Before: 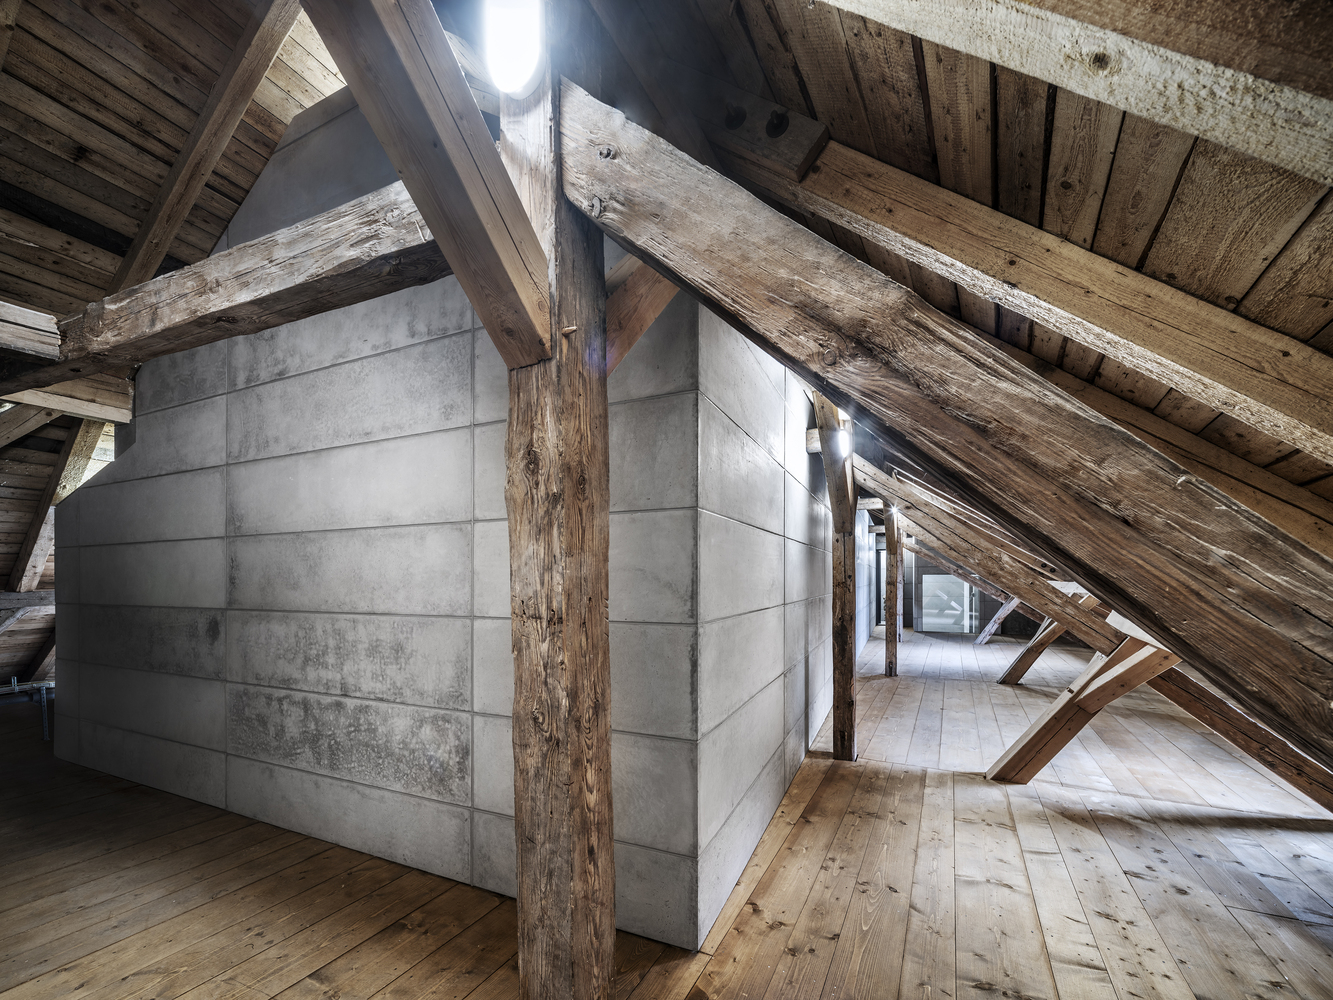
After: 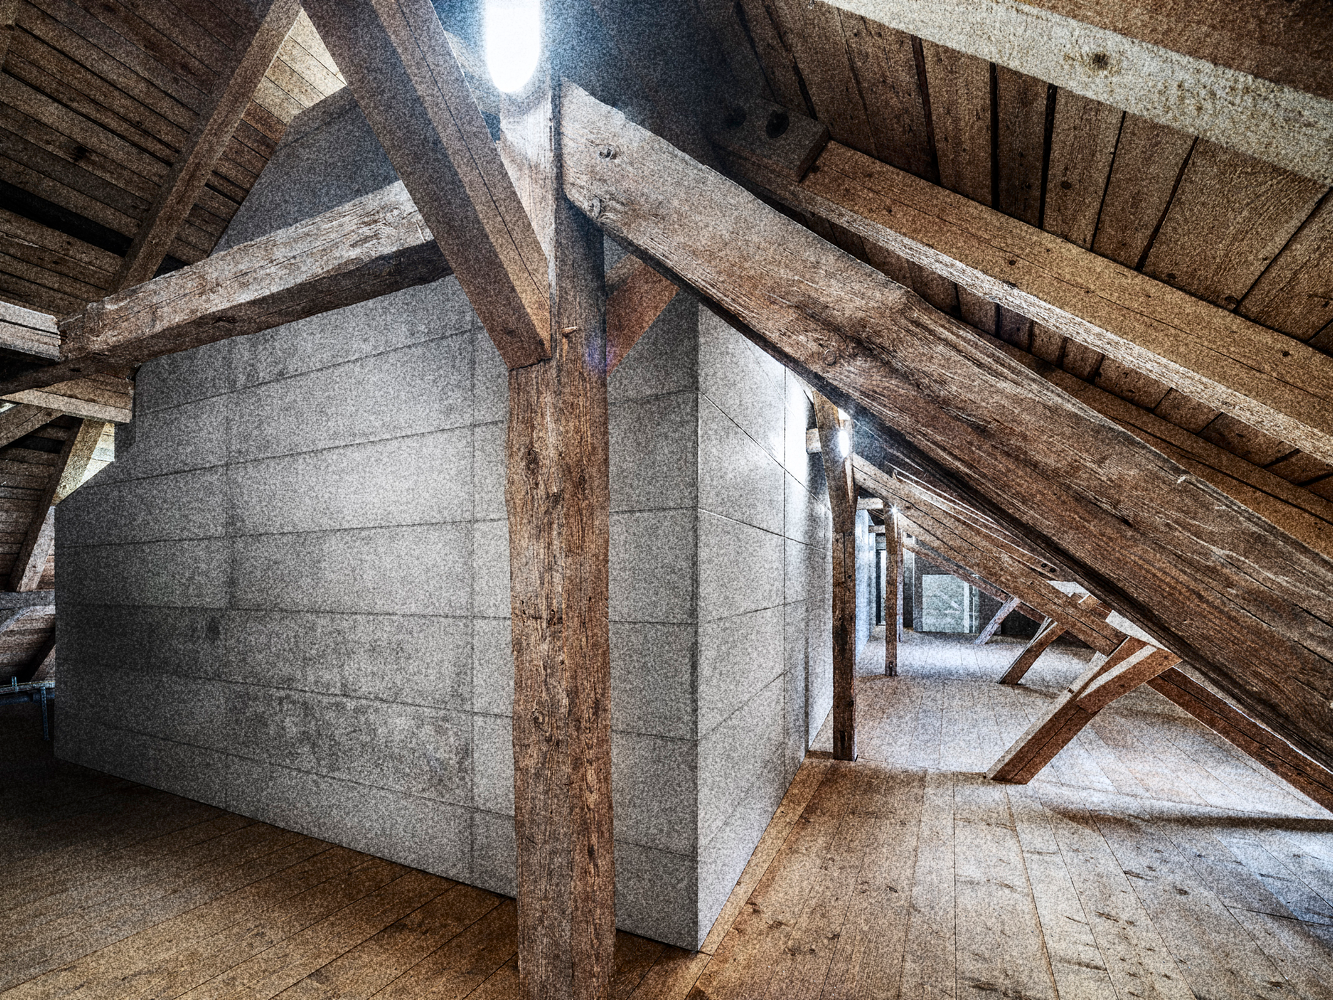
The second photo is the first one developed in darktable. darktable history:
shadows and highlights: shadows 20.55, highlights -20.99, soften with gaussian
grain: coarseness 30.02 ISO, strength 100%
